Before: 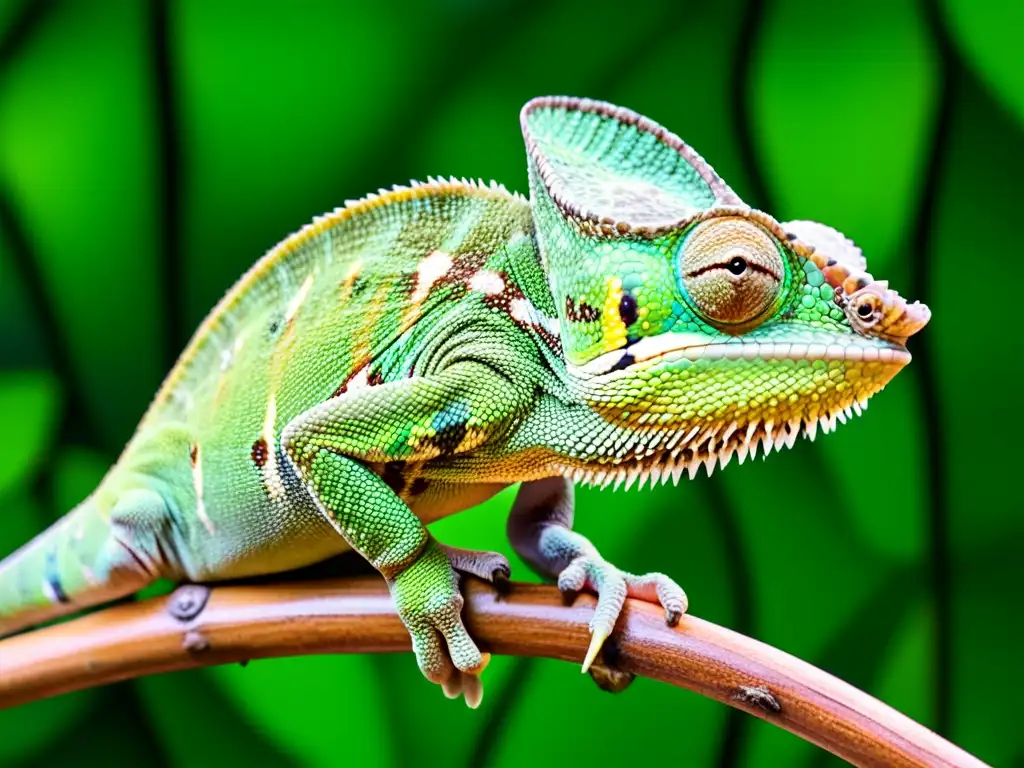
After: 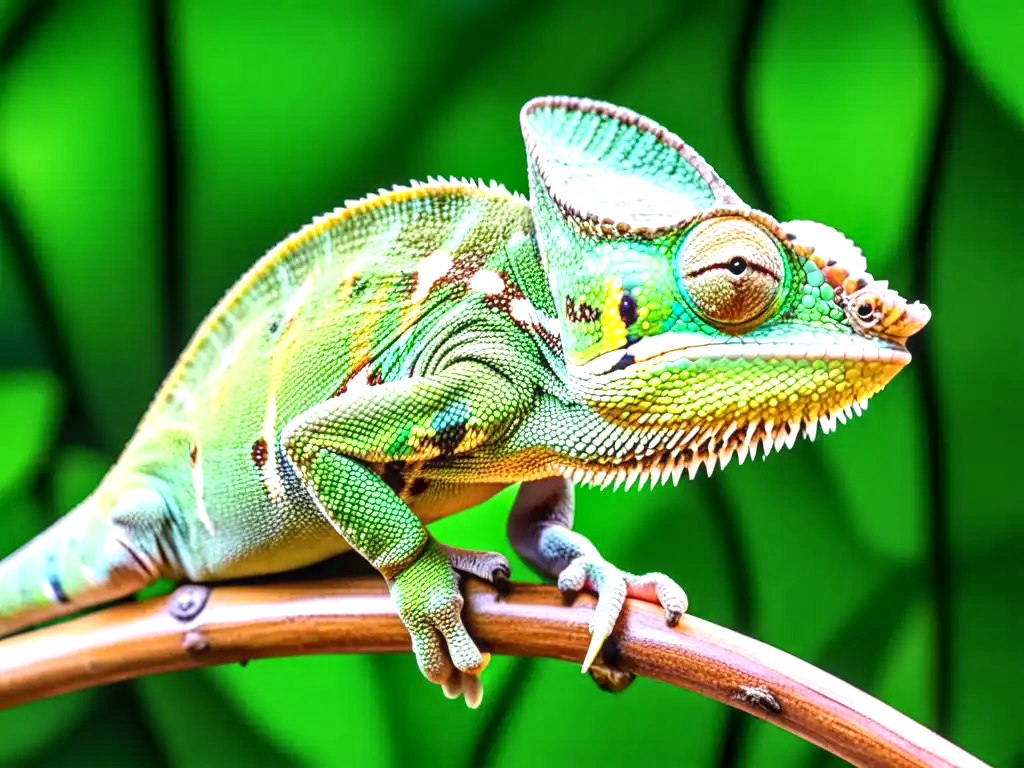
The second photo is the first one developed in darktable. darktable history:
local contrast: on, module defaults
exposure: black level correction 0, exposure 0.499 EV, compensate highlight preservation false
